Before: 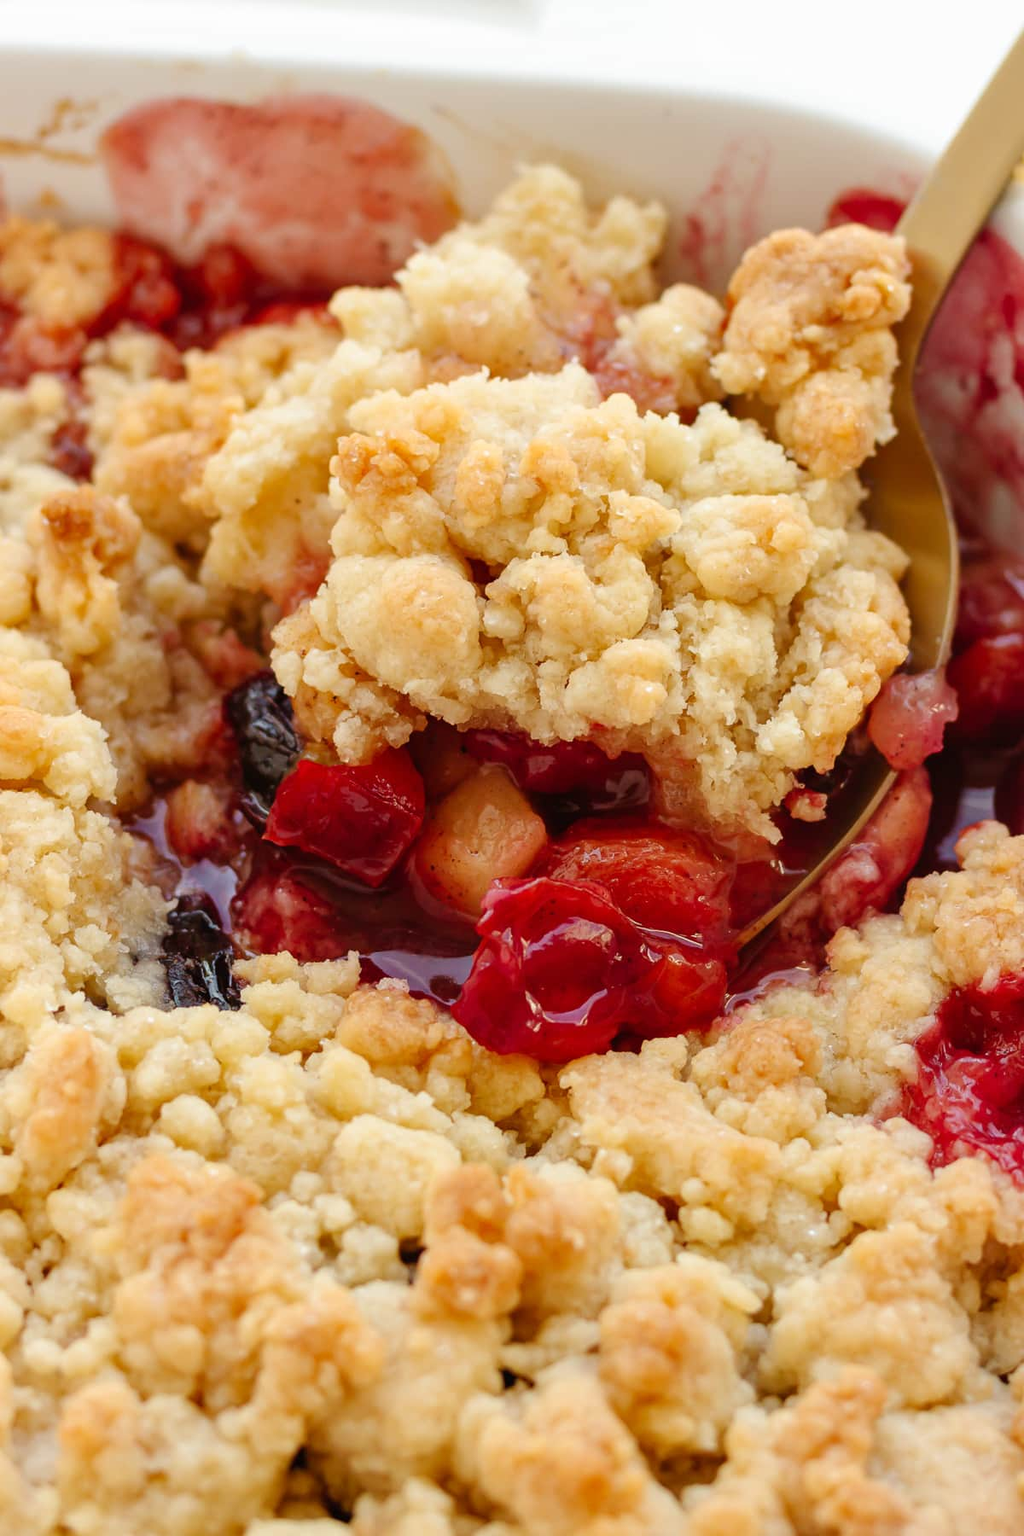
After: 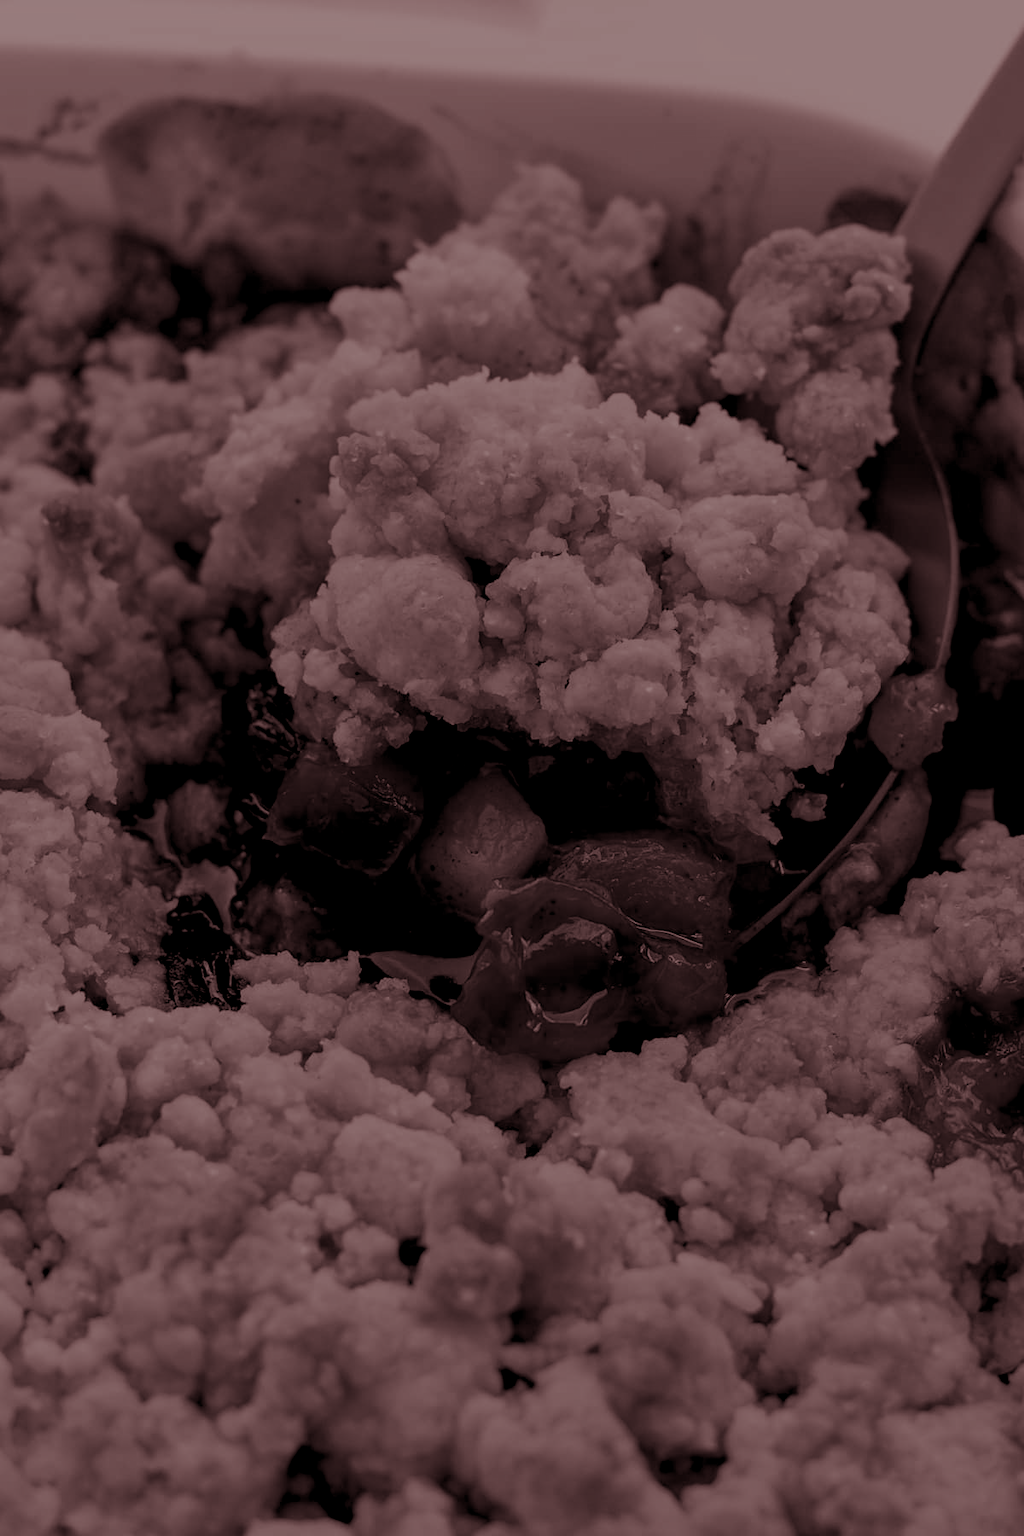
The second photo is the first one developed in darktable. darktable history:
colorize: hue 90°, saturation 19%, lightness 1.59%, version 1
split-toning: shadows › saturation 0.3, highlights › hue 180°, highlights › saturation 0.3, compress 0%
tone equalizer: -8 EV -0.75 EV, -7 EV -0.7 EV, -6 EV -0.6 EV, -5 EV -0.4 EV, -3 EV 0.4 EV, -2 EV 0.6 EV, -1 EV 0.7 EV, +0 EV 0.75 EV, edges refinement/feathering 500, mask exposure compensation -1.57 EV, preserve details no
exposure: exposure 0.507 EV, compensate highlight preservation false
local contrast: highlights 100%, shadows 100%, detail 120%, midtone range 0.2
color calibration: output gray [0.21, 0.42, 0.37, 0], gray › normalize channels true, illuminant same as pipeline (D50), adaptation XYZ, x 0.346, y 0.359, gamut compression 0
contrast brightness saturation: saturation -0.1
